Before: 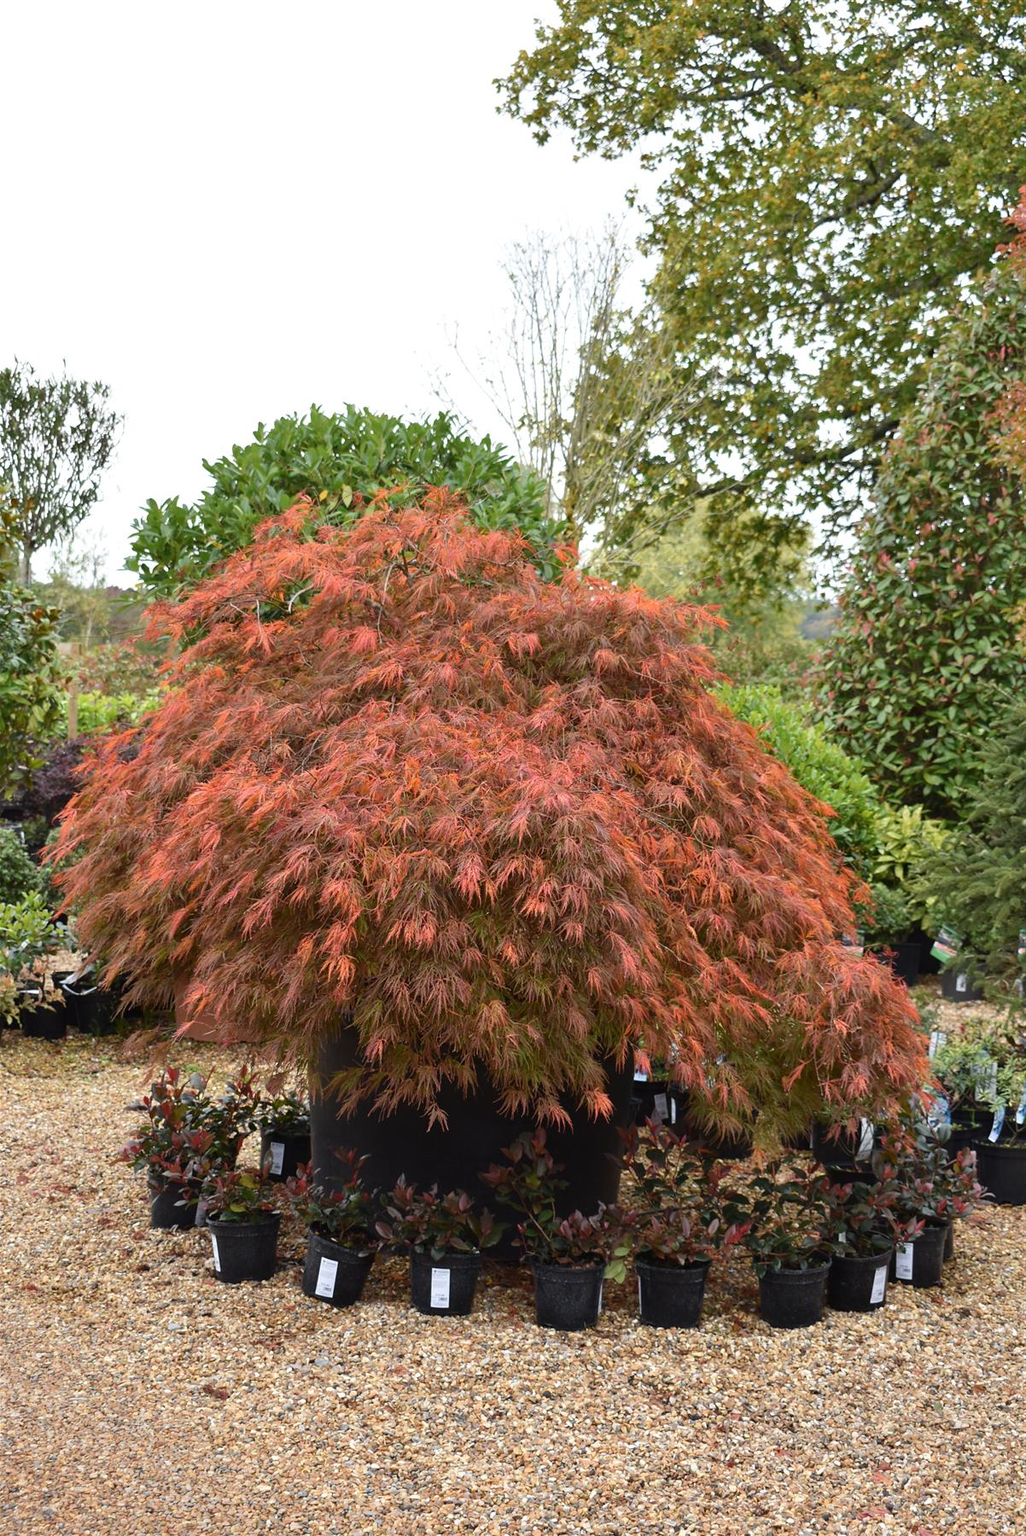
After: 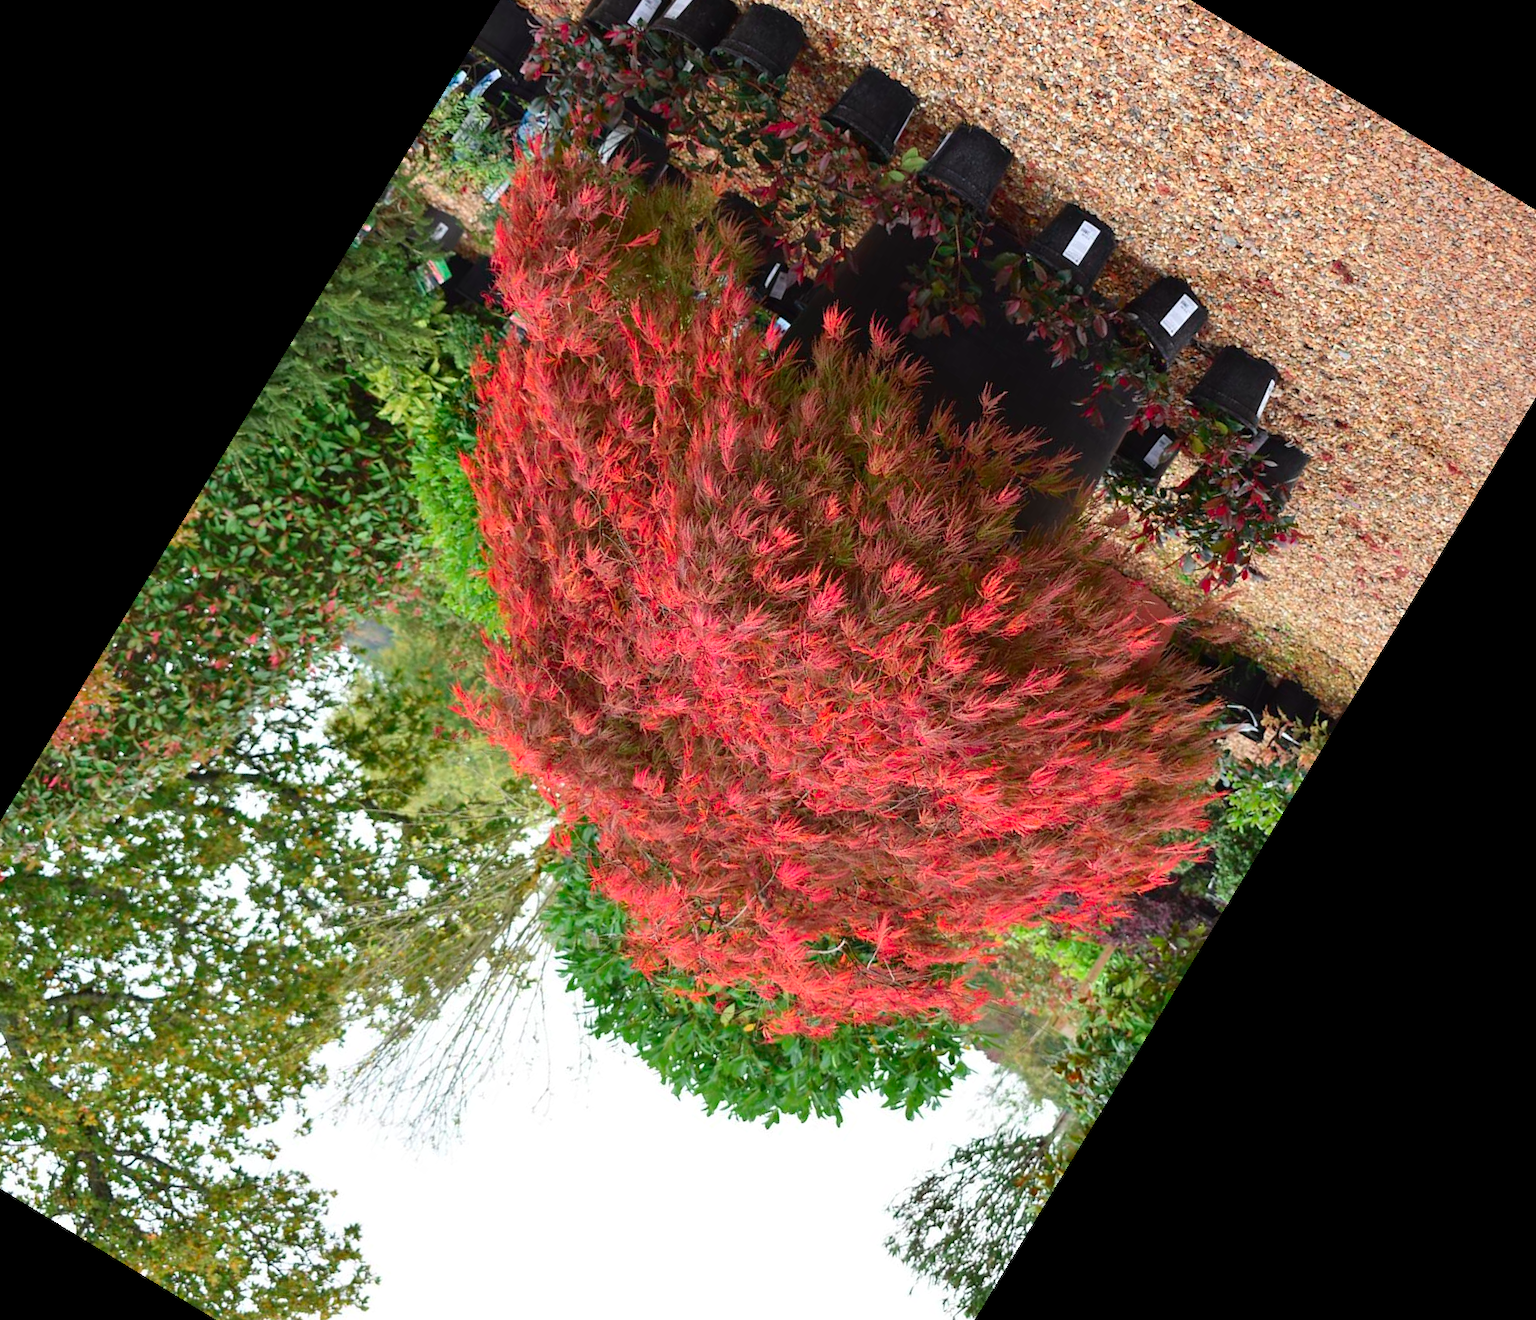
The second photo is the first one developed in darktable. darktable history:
color contrast: green-magenta contrast 1.73, blue-yellow contrast 1.15
crop and rotate: angle 148.68°, left 9.111%, top 15.603%, right 4.588%, bottom 17.041%
